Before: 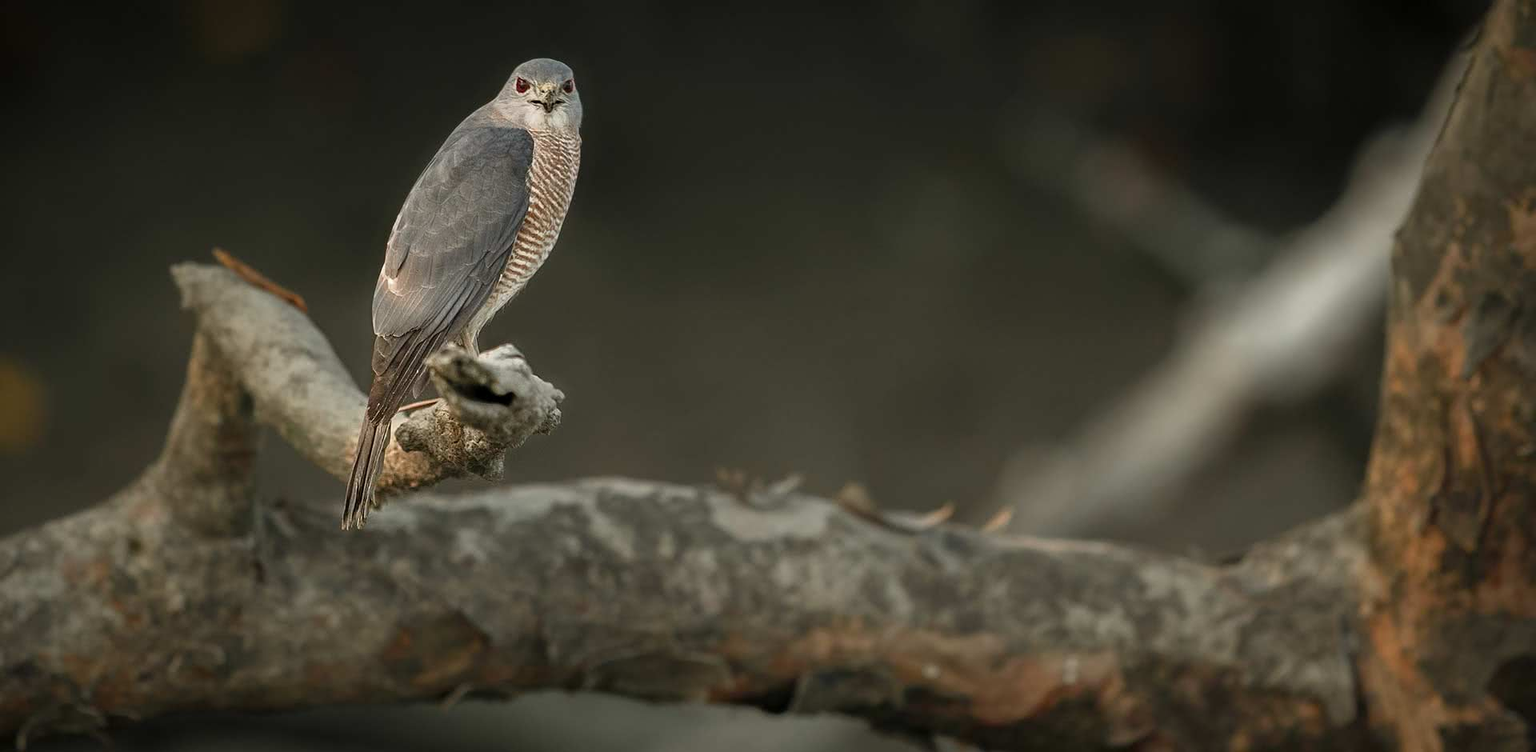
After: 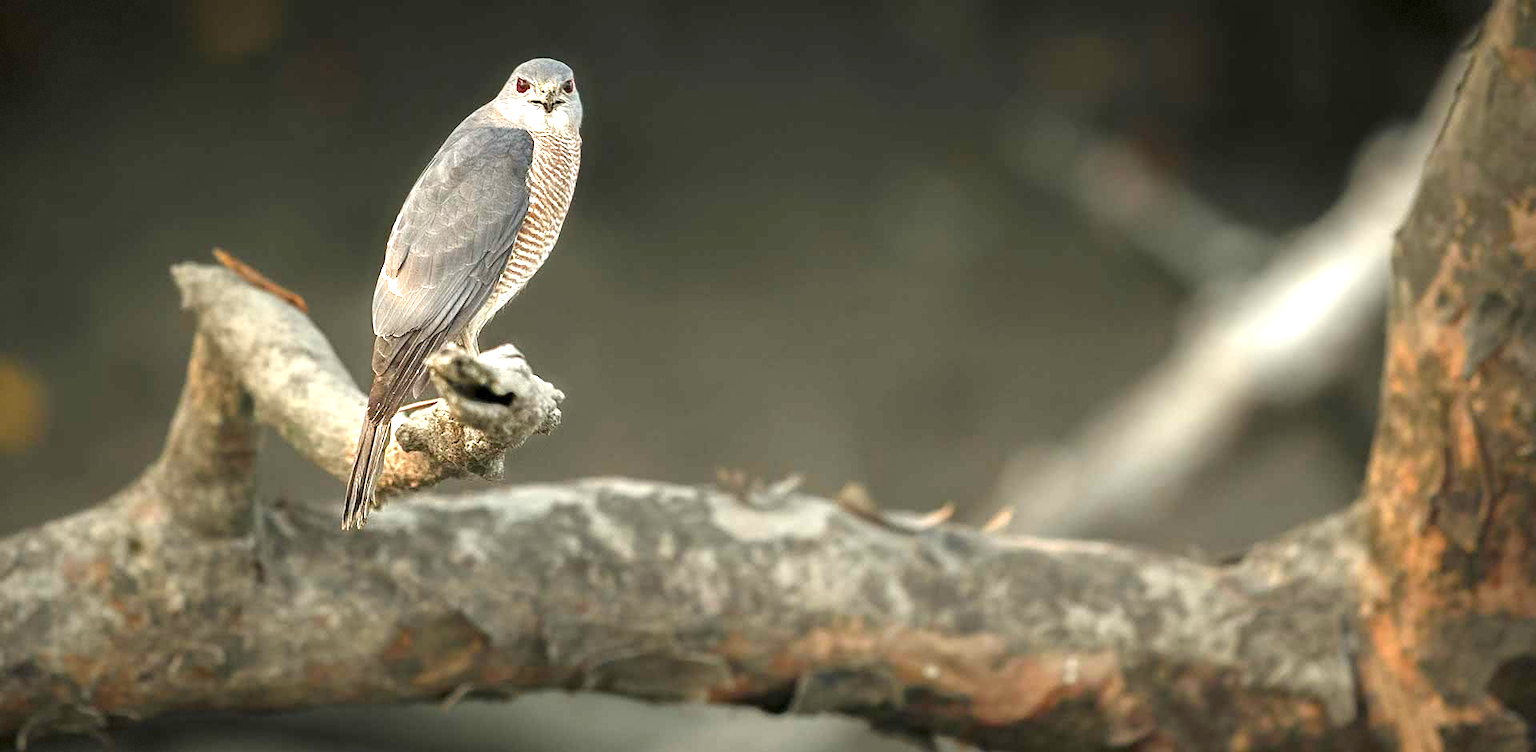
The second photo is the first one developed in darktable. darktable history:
vignetting: fall-off start 97.28%, fall-off radius 79%, brightness -0.462, saturation -0.3, width/height ratio 1.114, dithering 8-bit output, unbound false
exposure: exposure 1.5 EV, compensate highlight preservation false
